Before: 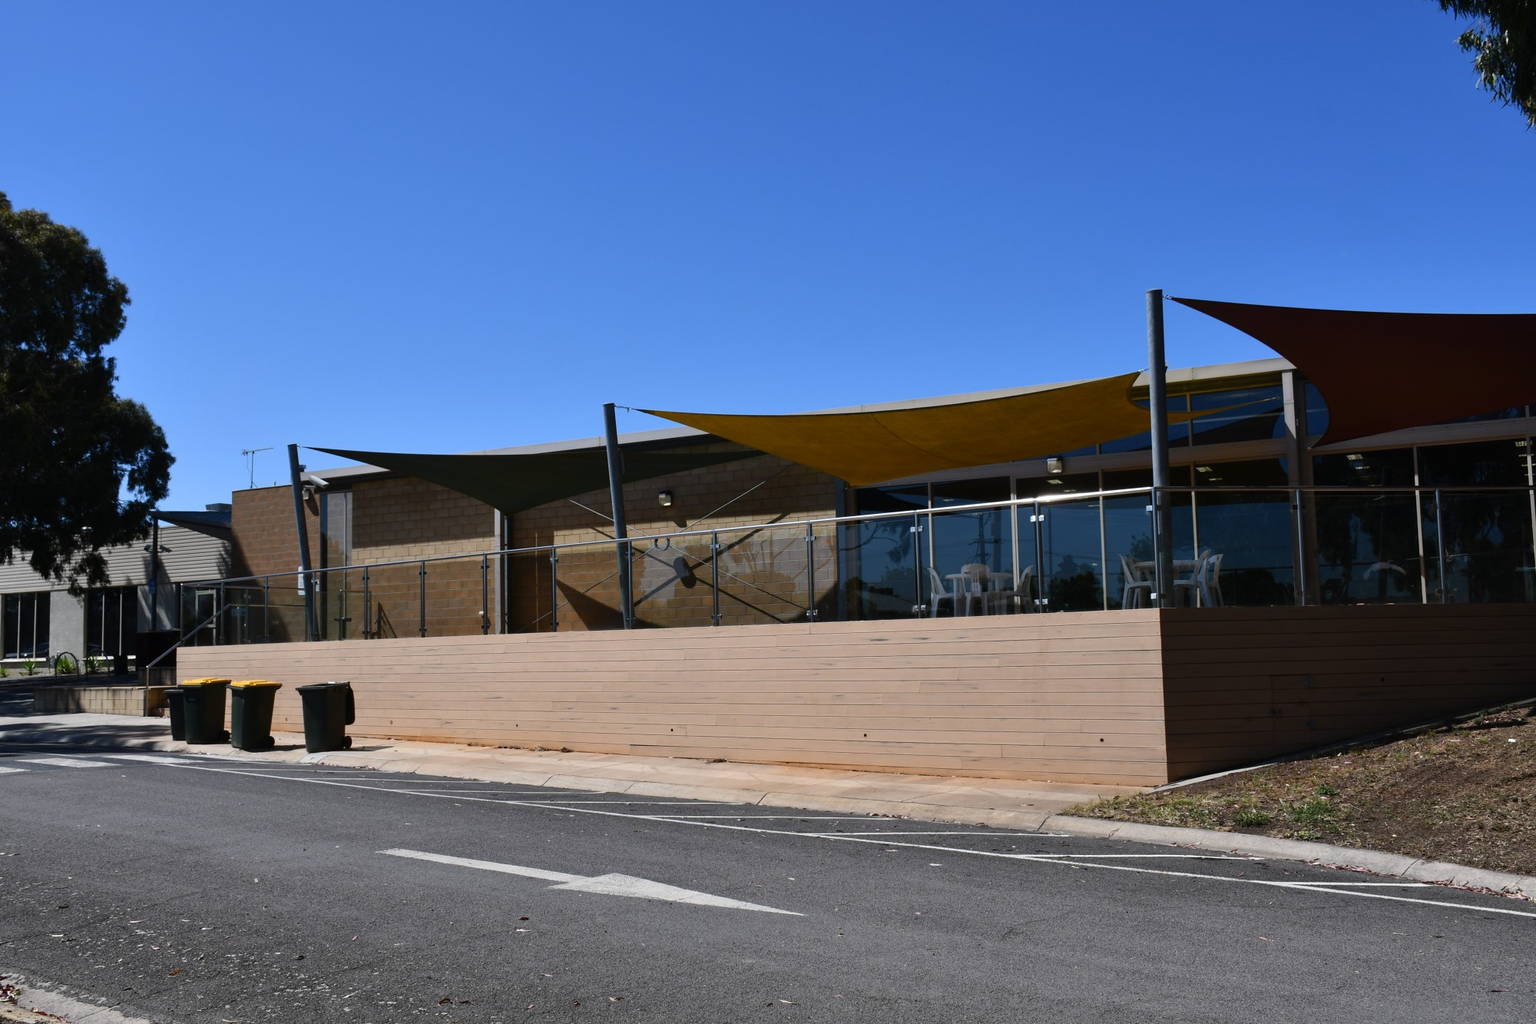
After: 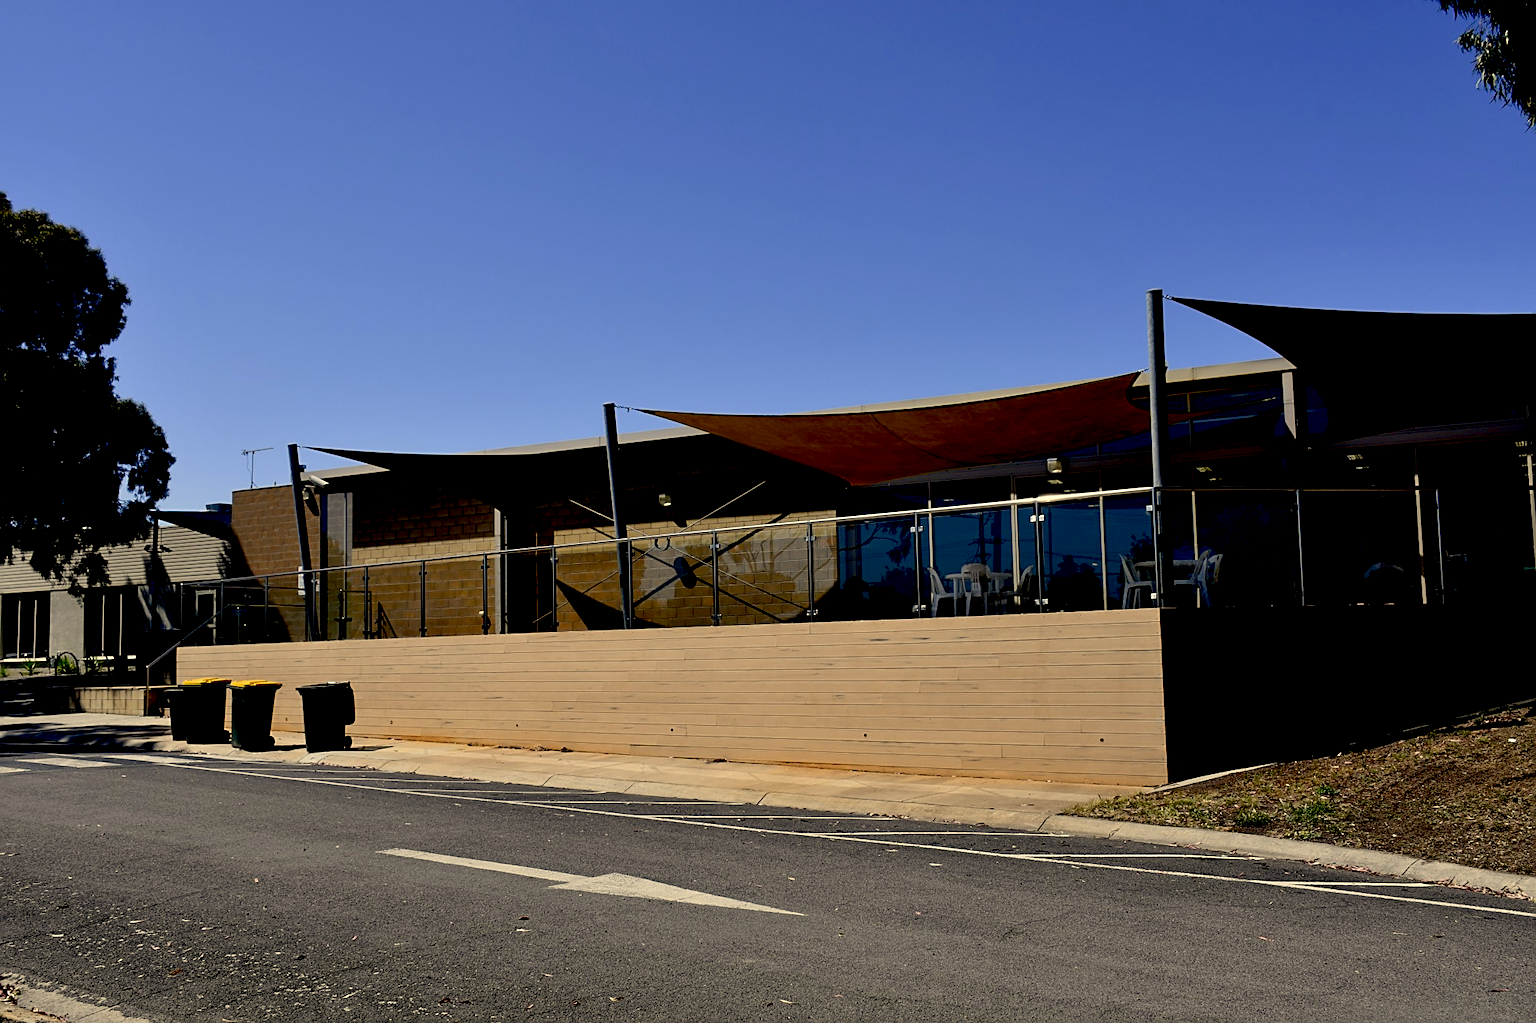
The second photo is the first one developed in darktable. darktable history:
exposure: black level correction 0.029, exposure -0.08 EV, compensate highlight preservation false
color correction: highlights a* 2.37, highlights b* 23.33
sharpen: on, module defaults
